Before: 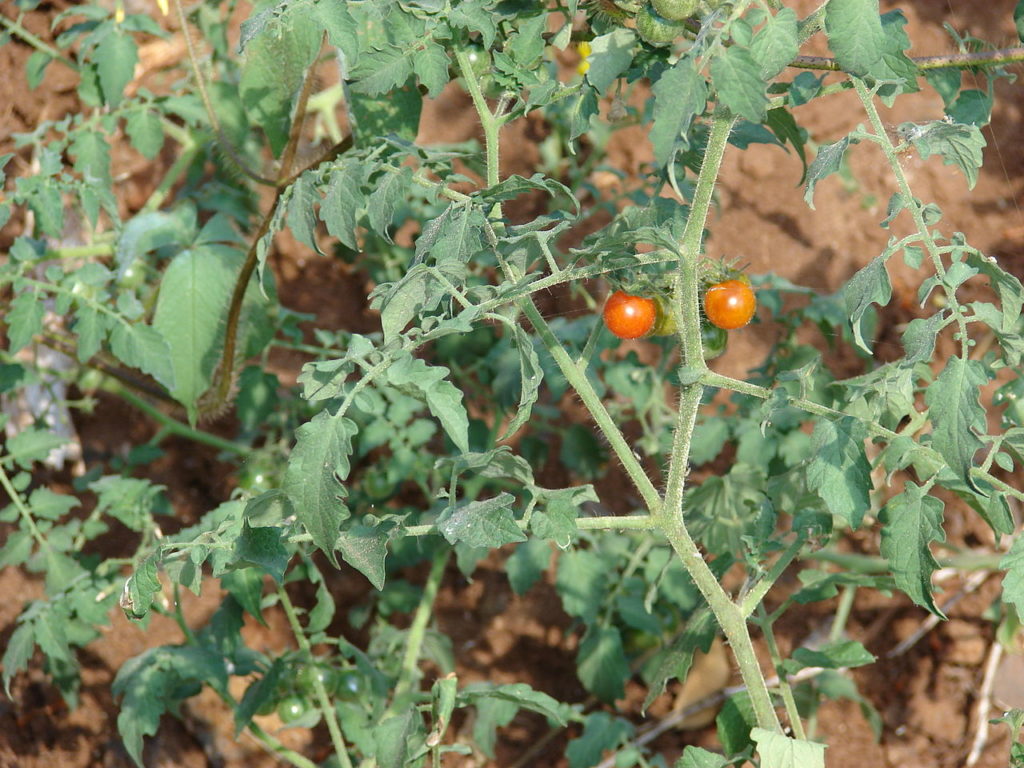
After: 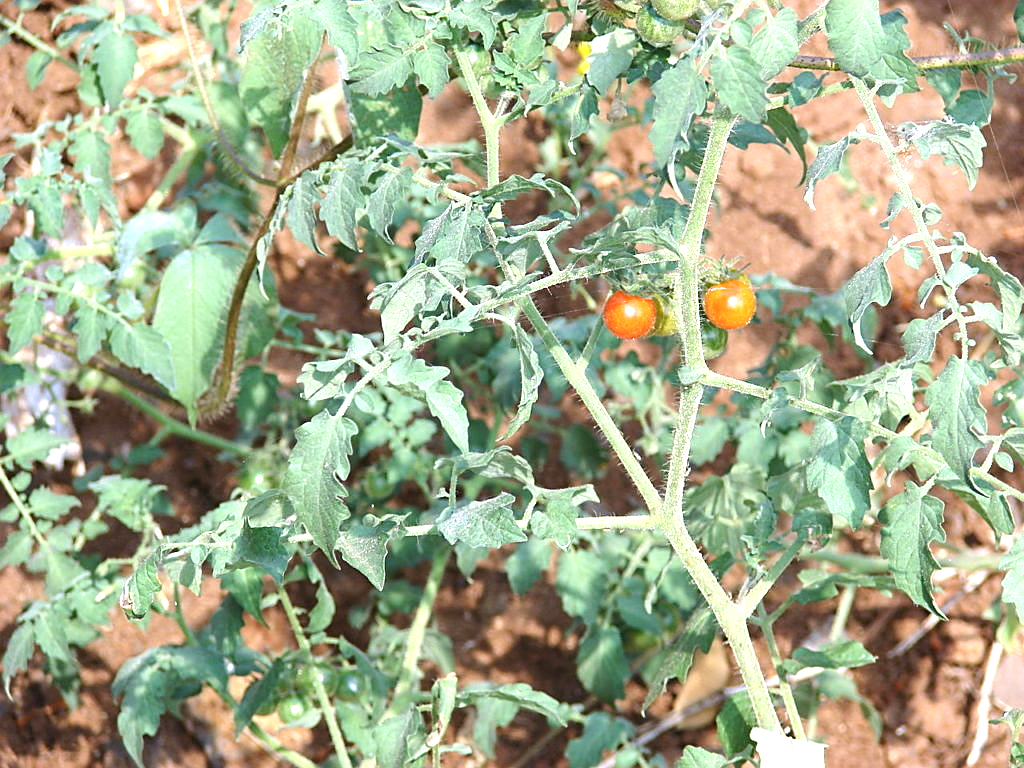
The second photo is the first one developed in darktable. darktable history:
contrast brightness saturation: contrast 0.01, saturation -0.05
sharpen: on, module defaults
exposure: exposure 0.935 EV, compensate highlight preservation false
white balance: red 1.004, blue 1.096
